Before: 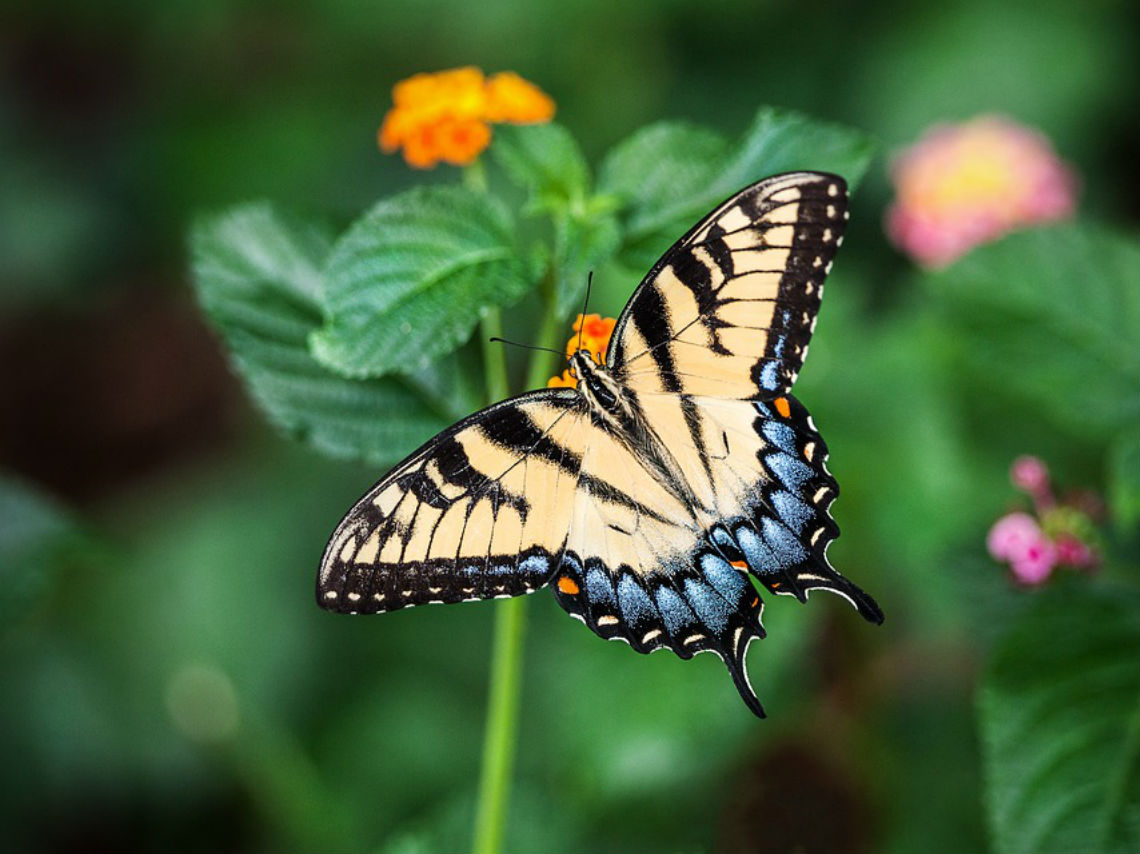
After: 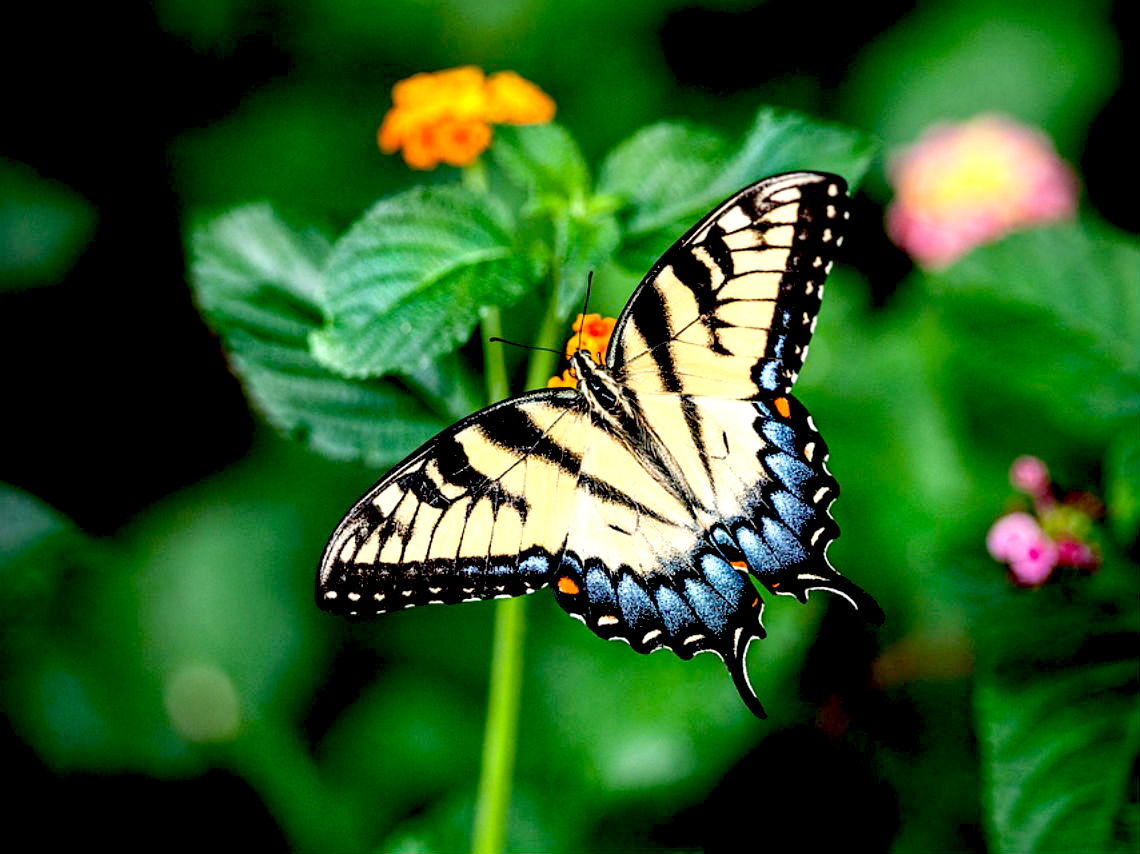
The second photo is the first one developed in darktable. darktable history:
exposure: black level correction 0.04, exposure 0.499 EV, compensate exposure bias true, compensate highlight preservation false
